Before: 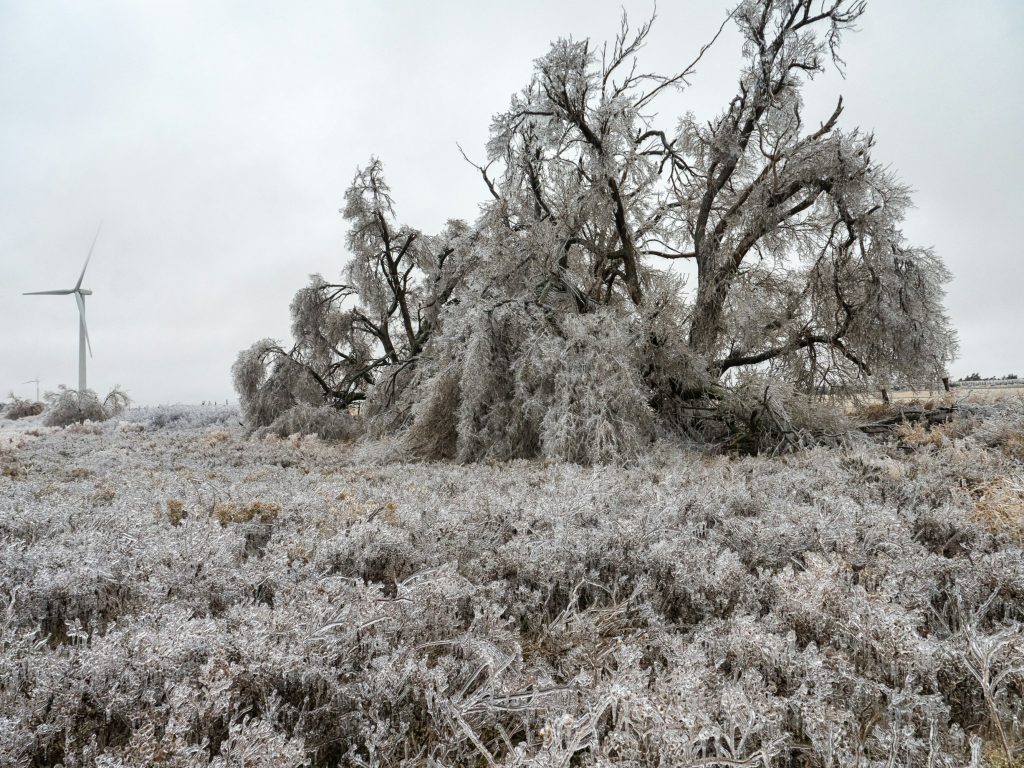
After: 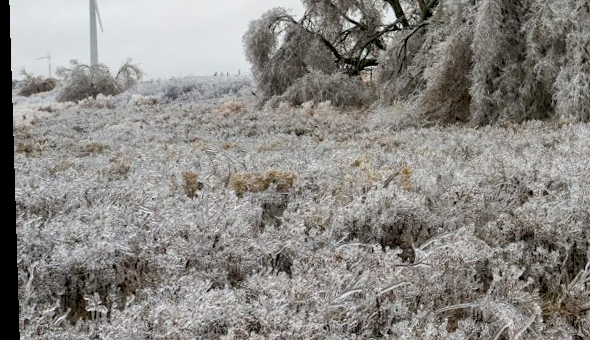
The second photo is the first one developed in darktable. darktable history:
crop: top 44.483%, right 43.593%, bottom 12.892%
white balance: emerald 1
exposure: black level correction 0.007, compensate highlight preservation false
rotate and perspective: rotation -1.75°, automatic cropping off
